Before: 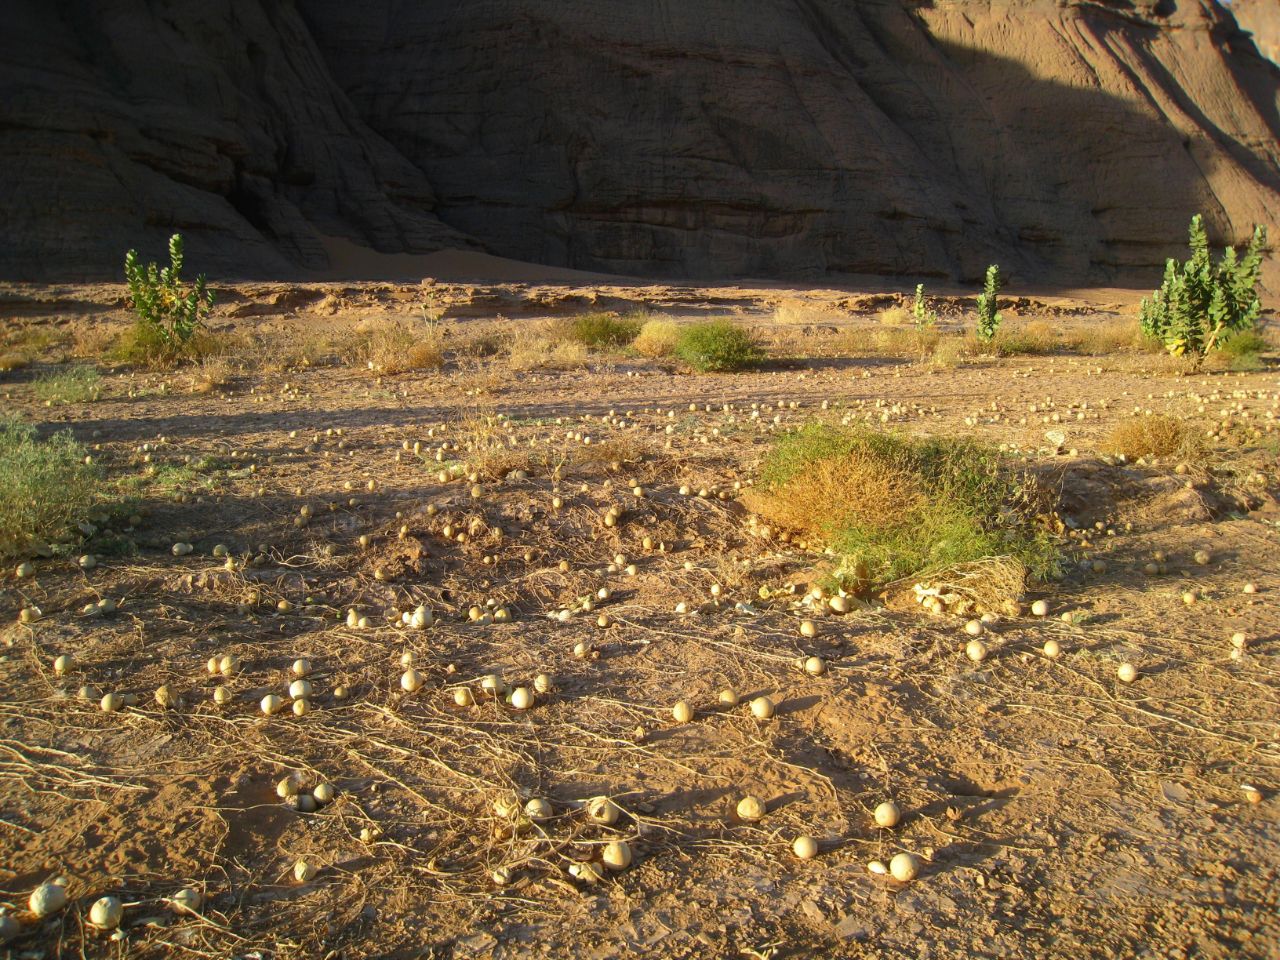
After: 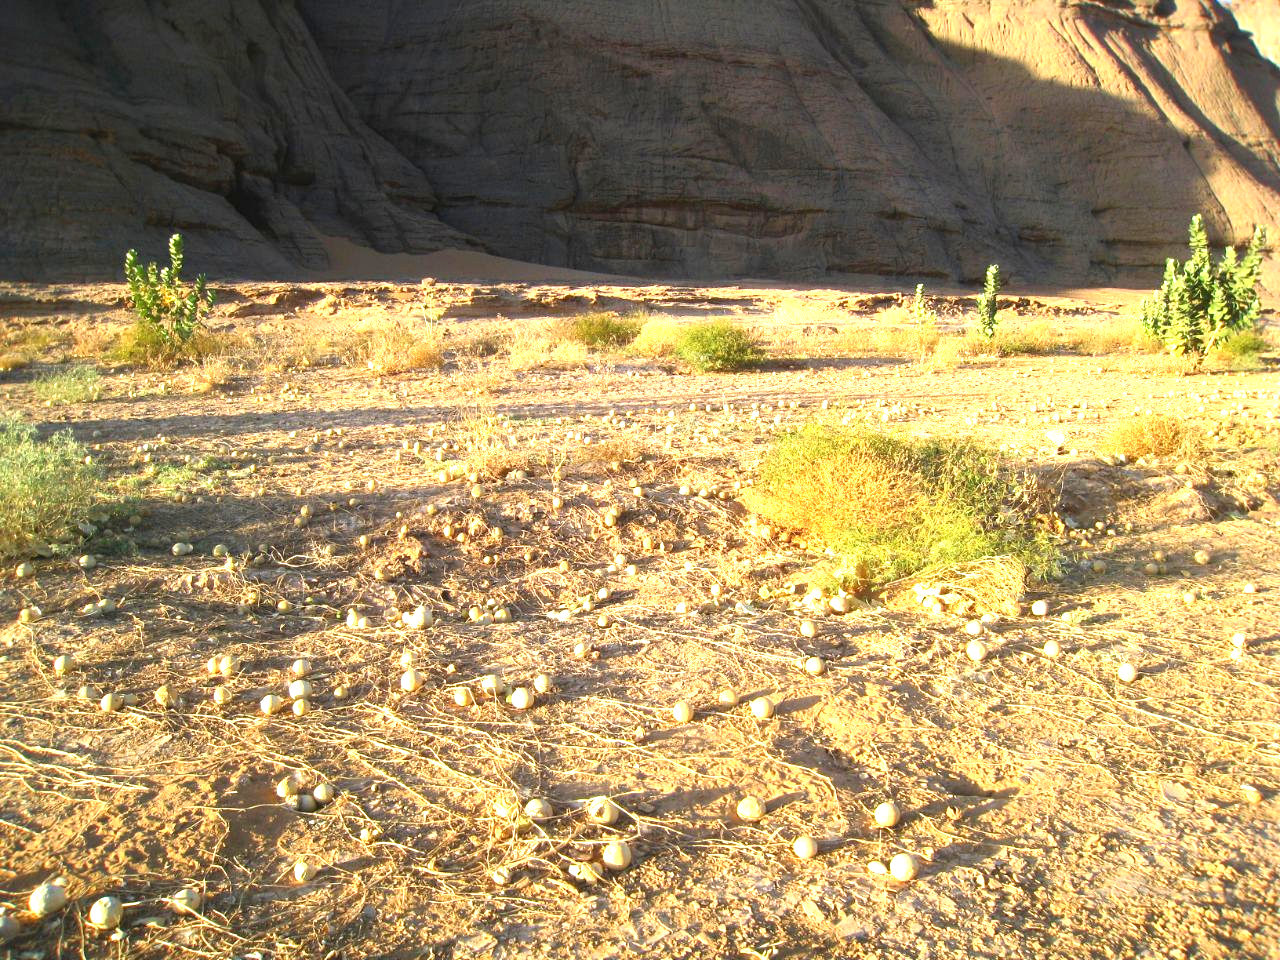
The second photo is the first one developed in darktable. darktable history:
exposure: black level correction 0, exposure 1.467 EV, compensate highlight preservation false
